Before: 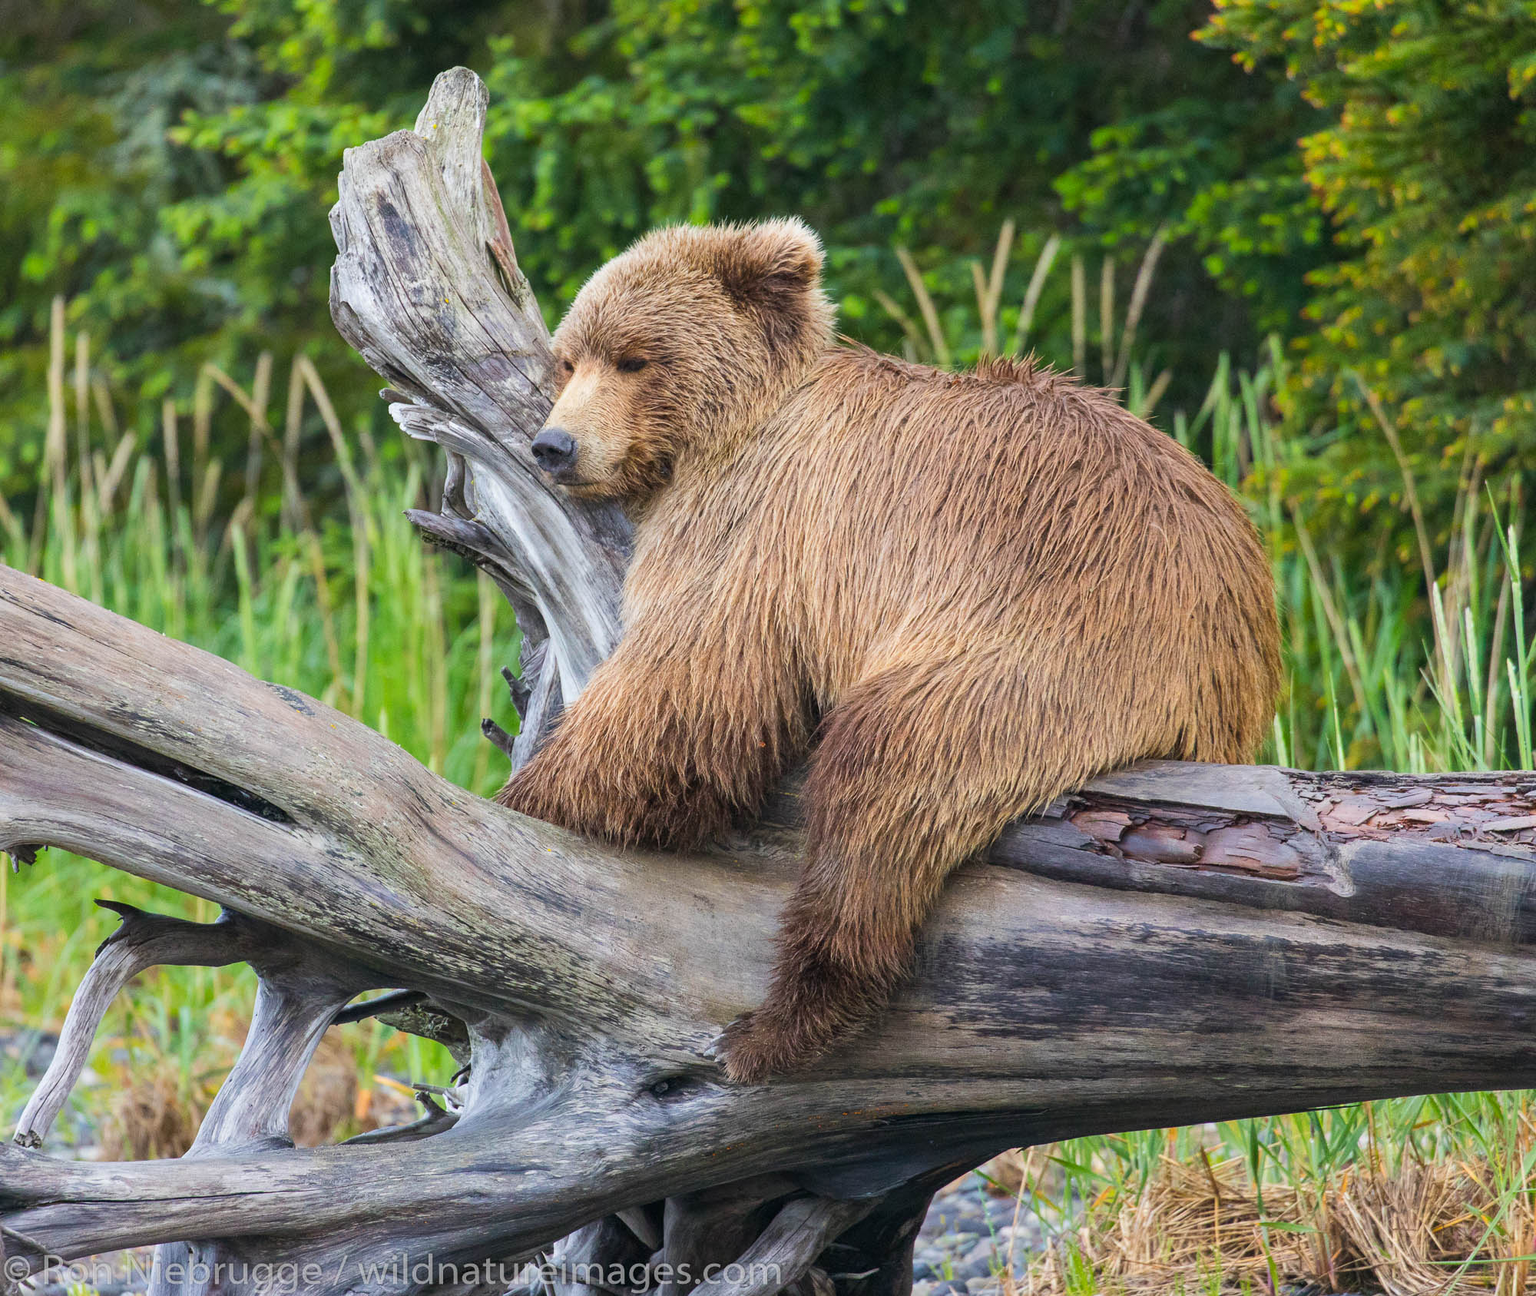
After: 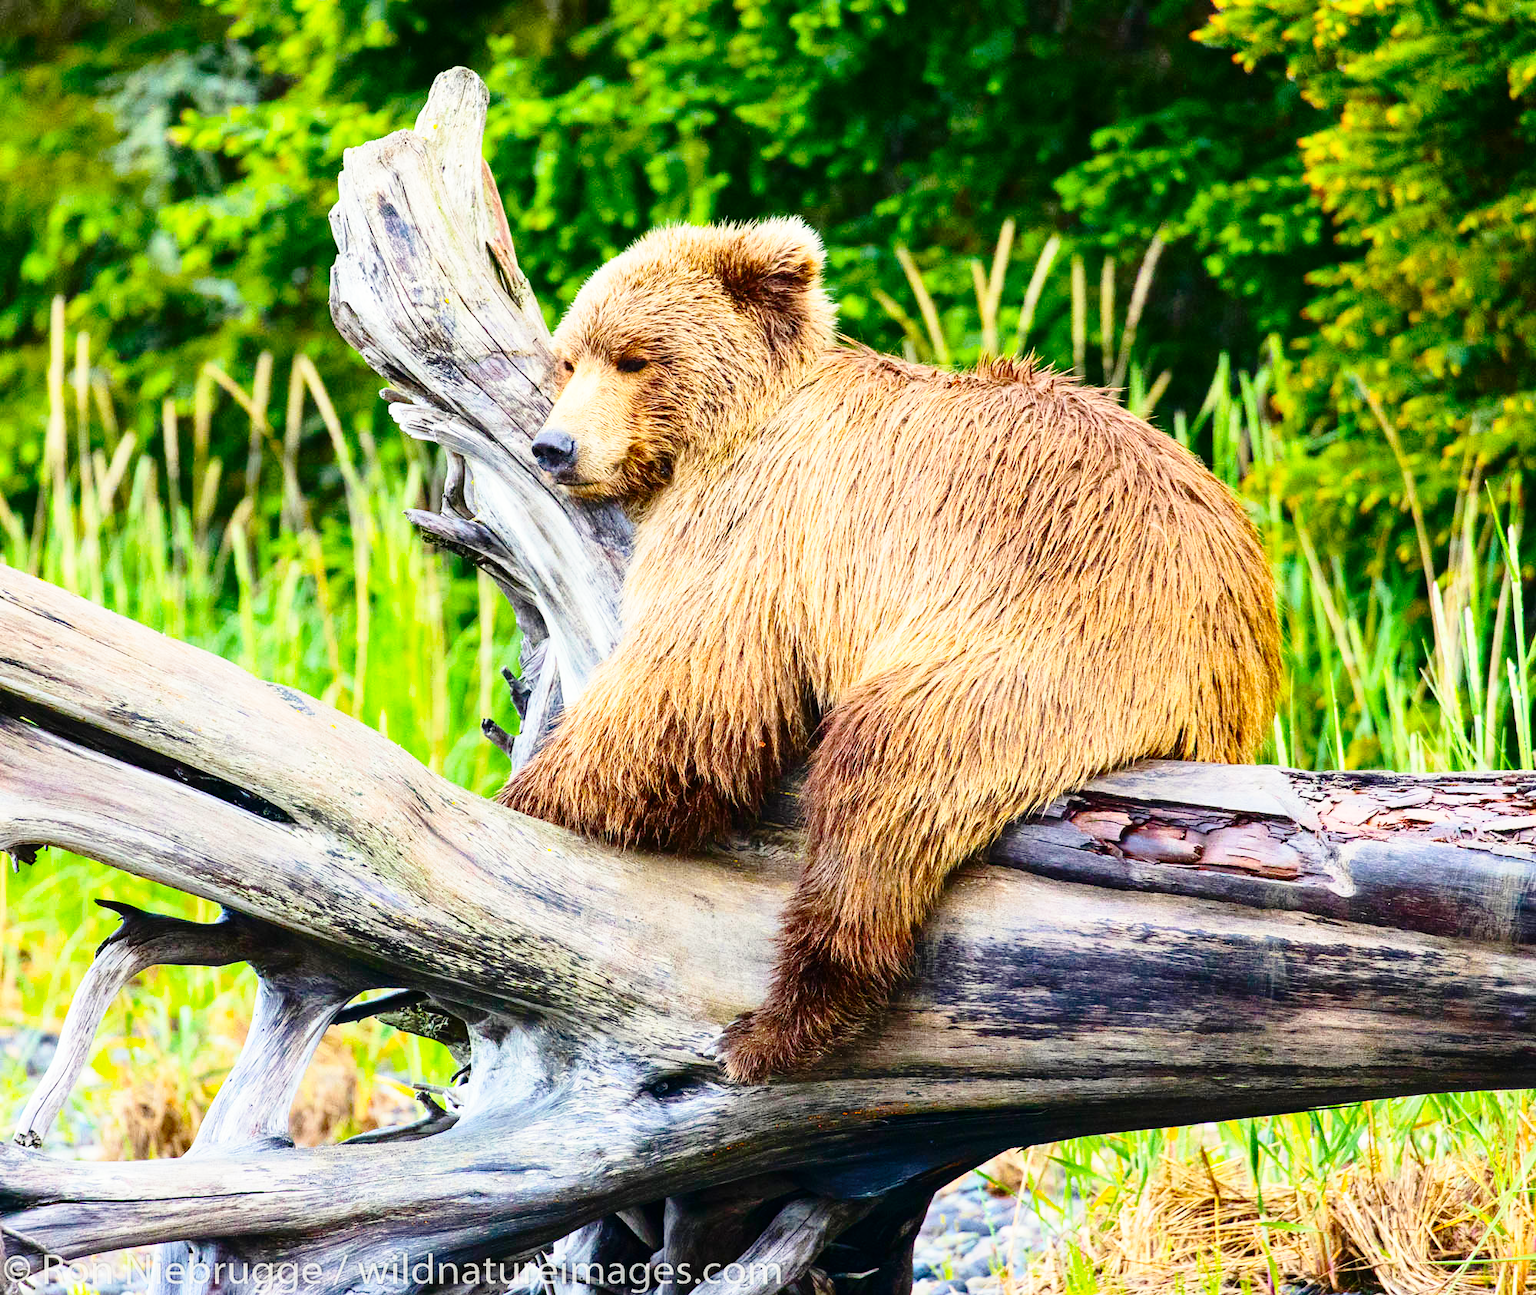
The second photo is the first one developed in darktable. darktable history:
contrast brightness saturation: contrast 0.185, brightness -0.101, saturation 0.214
color balance rgb: shadows lift › hue 87.57°, highlights gain › luminance 6.556%, highlights gain › chroma 2.617%, highlights gain › hue 89.75°, perceptual saturation grading › global saturation 18.019%
base curve: curves: ch0 [(0, 0) (0.028, 0.03) (0.105, 0.232) (0.387, 0.748) (0.754, 0.968) (1, 1)], preserve colors none
